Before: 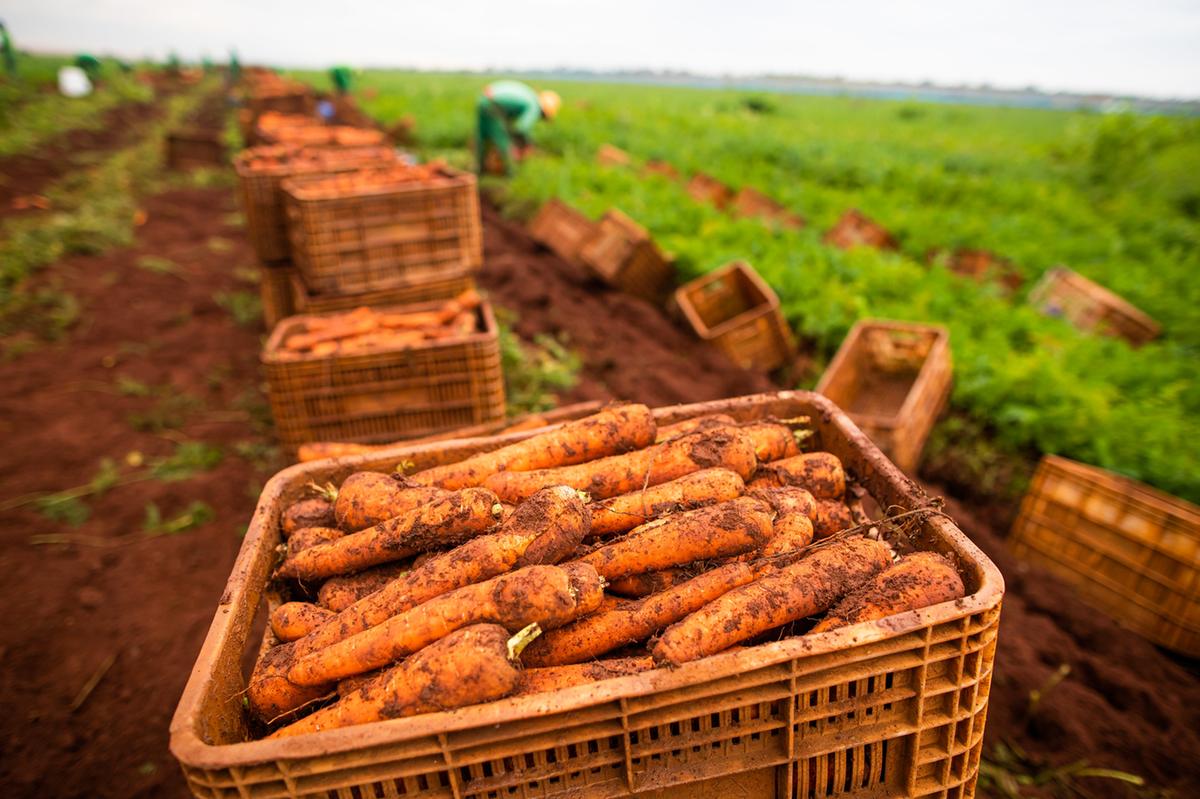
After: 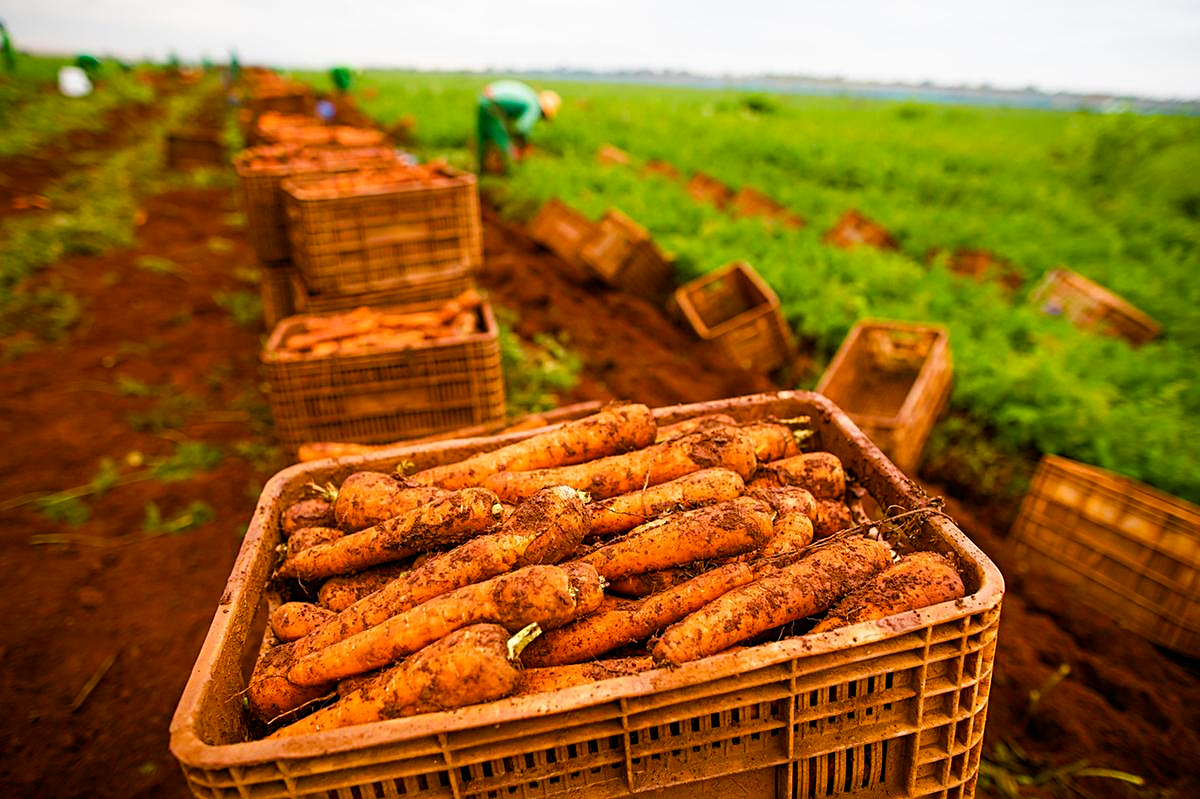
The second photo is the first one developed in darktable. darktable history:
color balance rgb: shadows lift › chroma 0.858%, shadows lift › hue 115.93°, linear chroma grading › global chroma 9.833%, perceptual saturation grading › global saturation 20%, perceptual saturation grading › highlights -25.091%, perceptual saturation grading › shadows 49.71%
sharpen: on, module defaults
